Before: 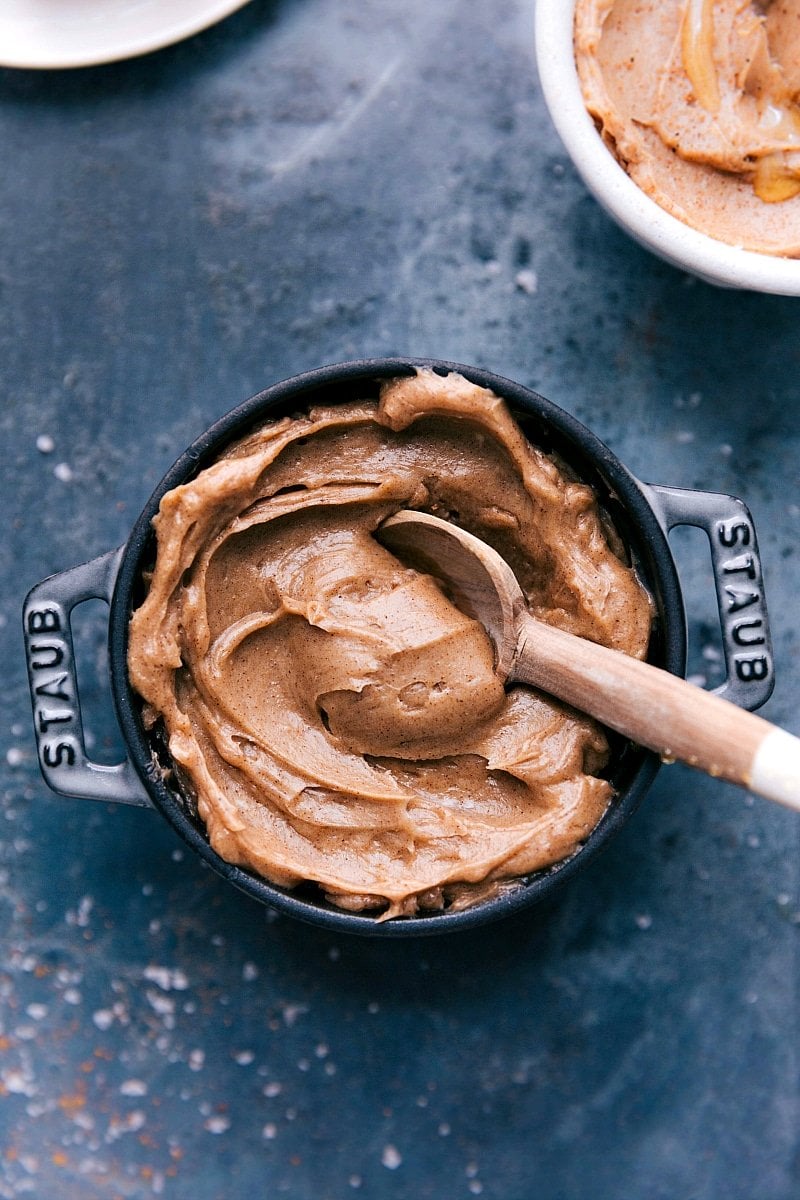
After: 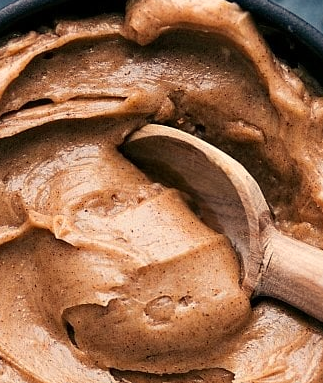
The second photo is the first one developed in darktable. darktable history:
crop: left 31.751%, top 32.172%, right 27.8%, bottom 35.83%
white balance: red 1.029, blue 0.92
